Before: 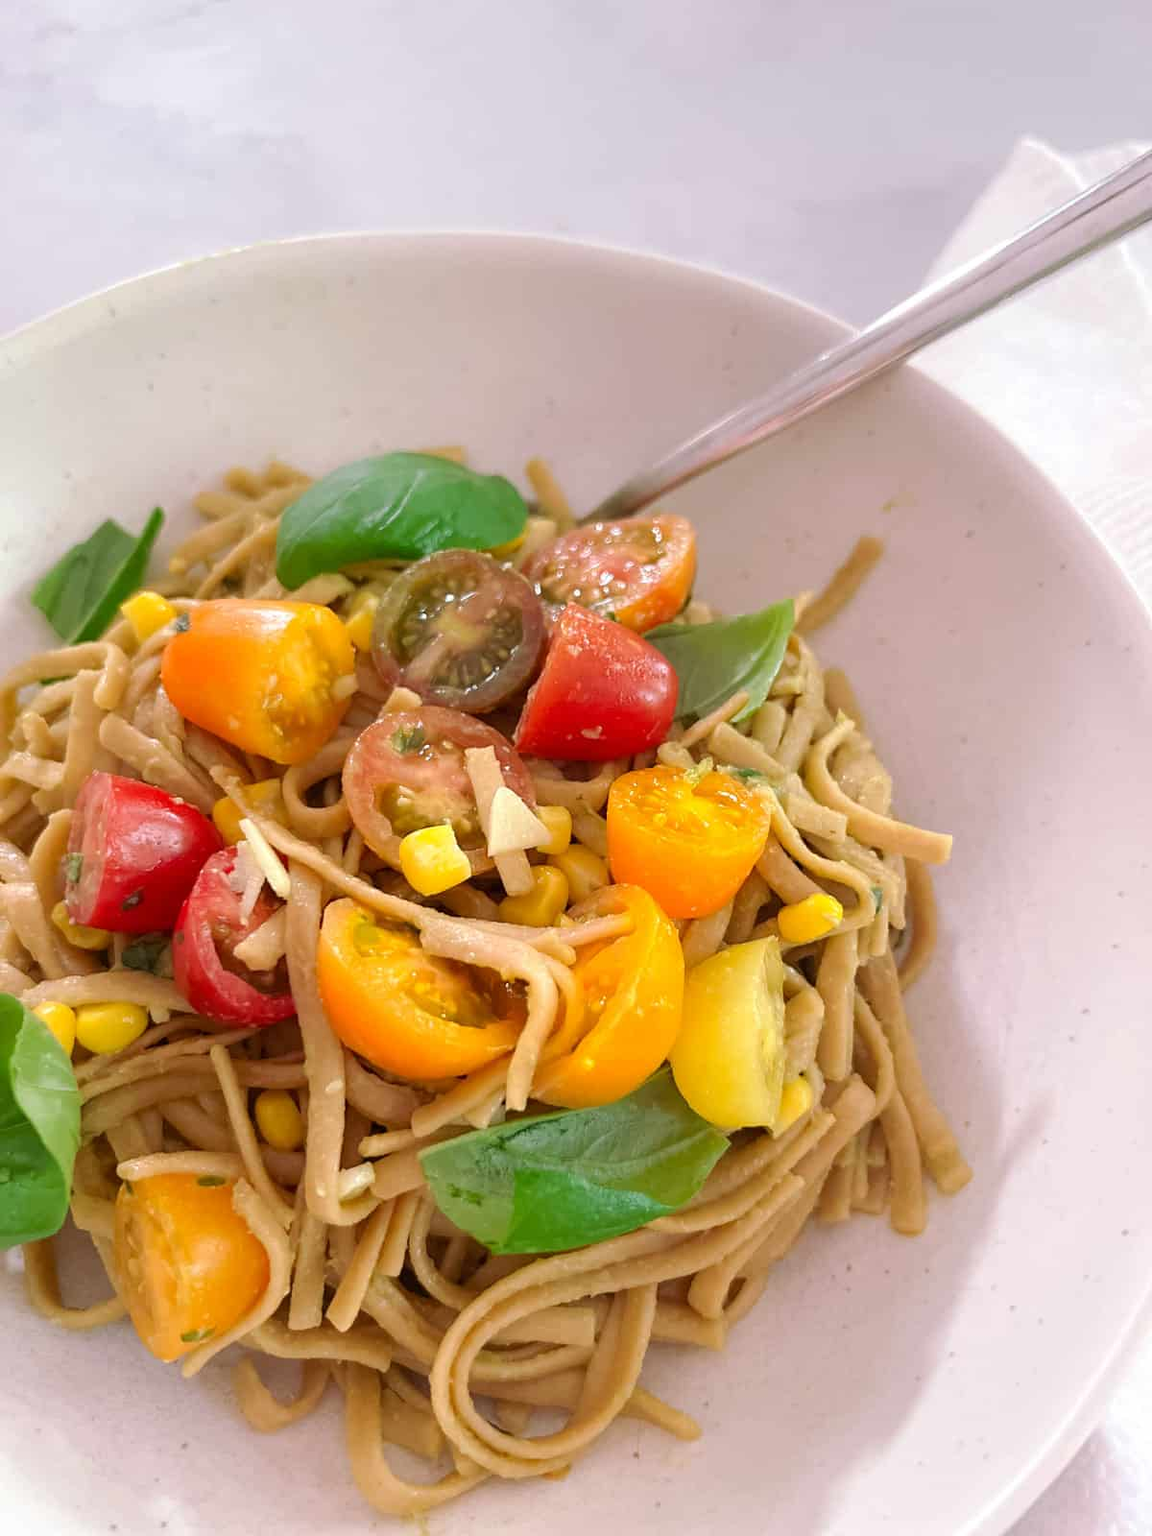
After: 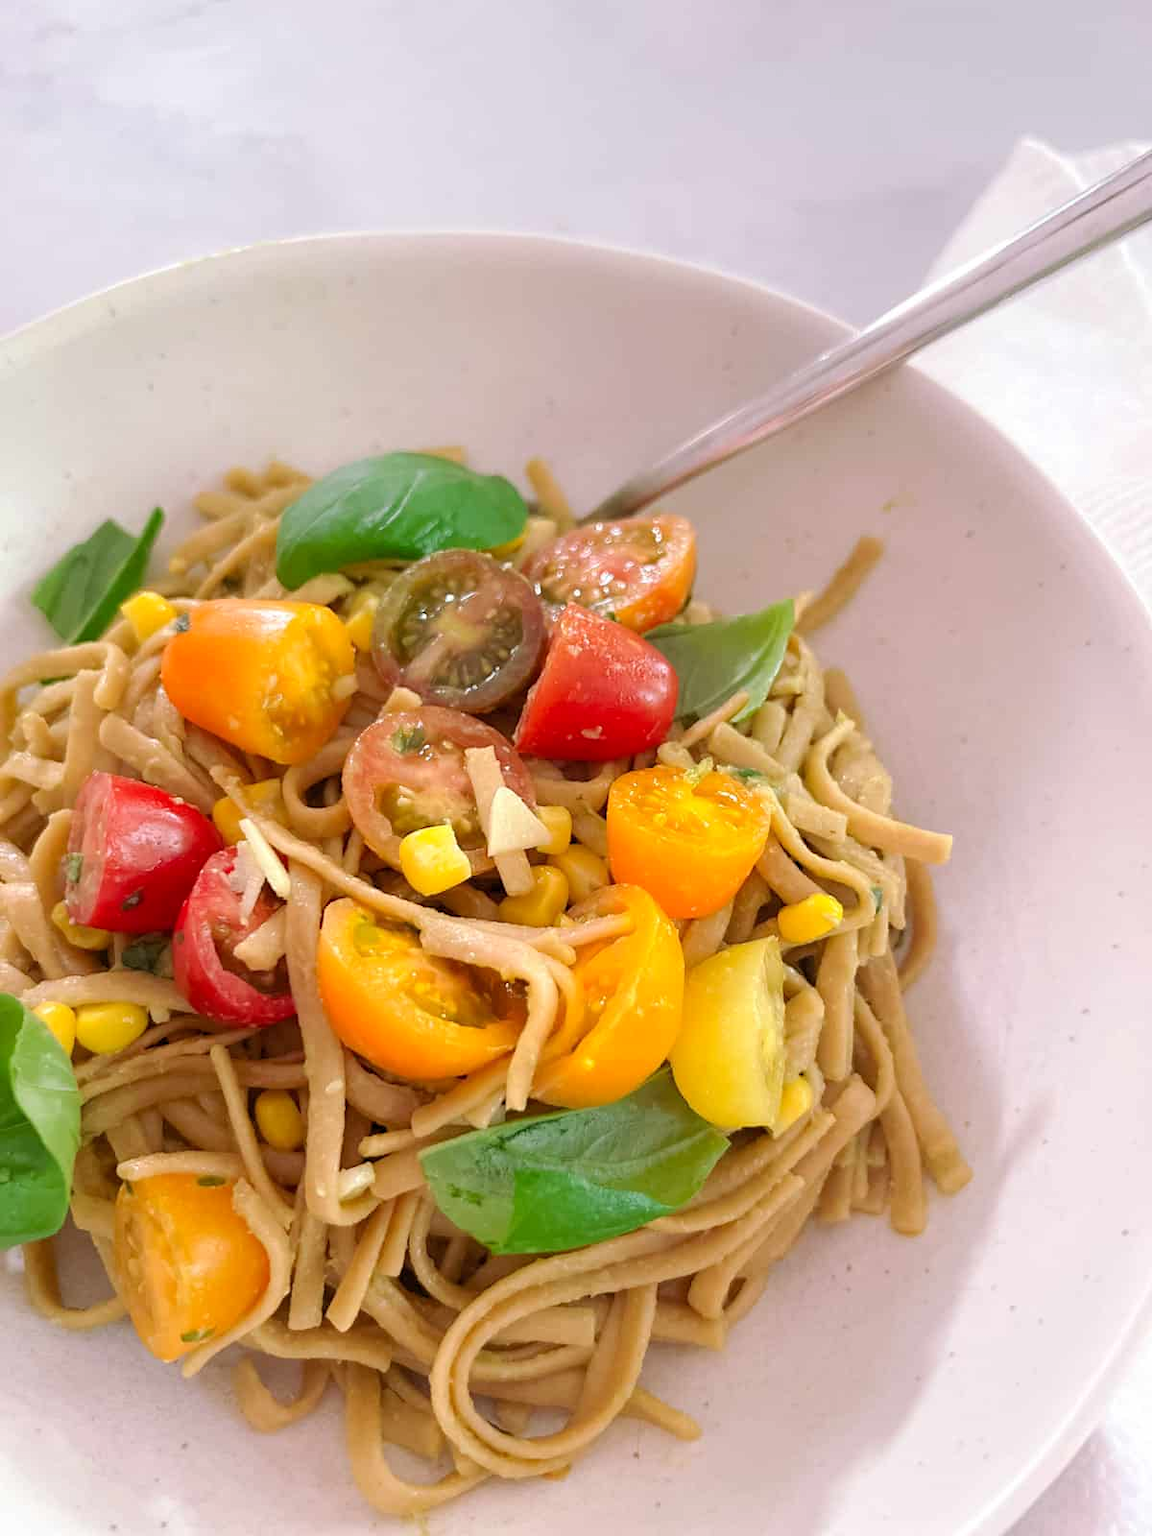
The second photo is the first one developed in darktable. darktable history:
white balance: red 1, blue 1
levels: levels [0.018, 0.493, 1]
